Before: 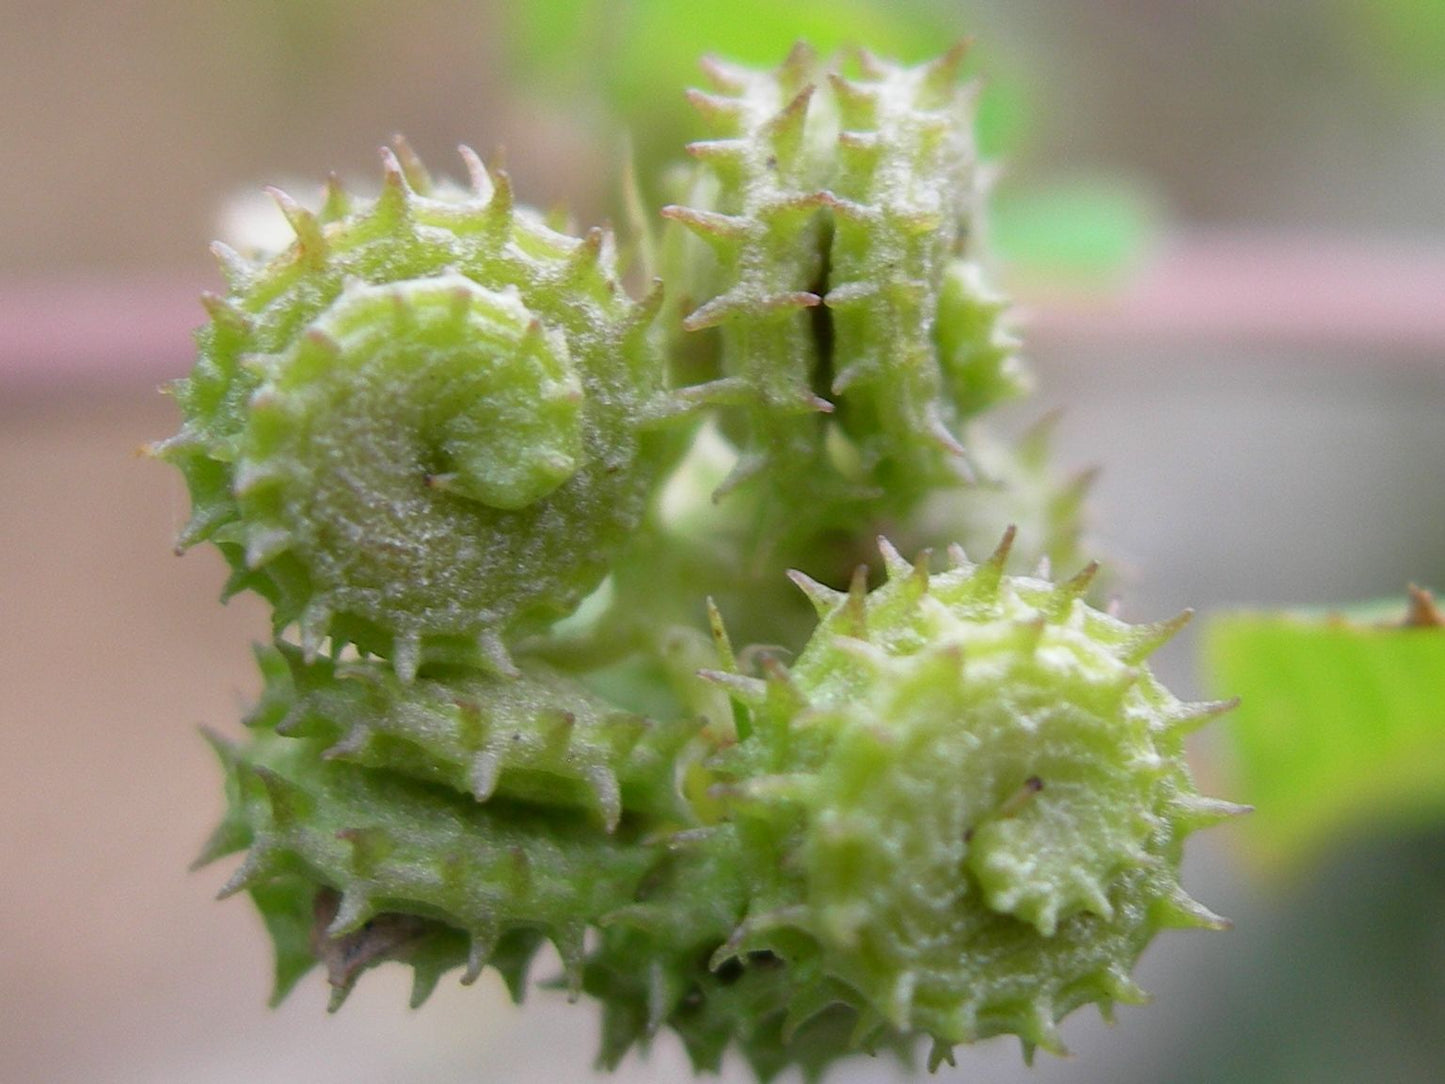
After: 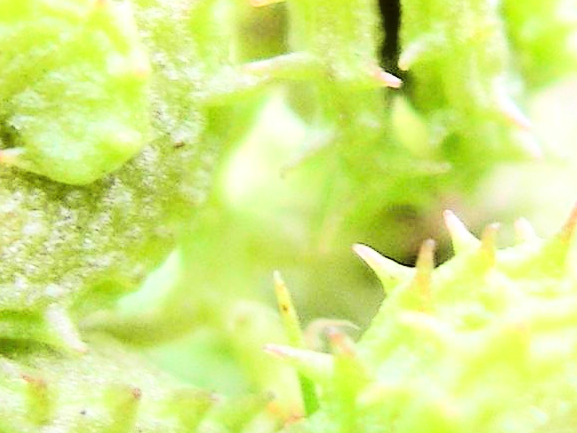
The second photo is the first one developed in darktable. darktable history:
tone equalizer: -7 EV 0.15 EV, -6 EV 0.6 EV, -5 EV 1.15 EV, -4 EV 1.33 EV, -3 EV 1.15 EV, -2 EV 0.6 EV, -1 EV 0.15 EV, mask exposure compensation -0.5 EV
crop: left 30%, top 30%, right 30%, bottom 30%
rgb curve: curves: ch0 [(0, 0) (0.21, 0.15) (0.24, 0.21) (0.5, 0.75) (0.75, 0.96) (0.89, 0.99) (1, 1)]; ch1 [(0, 0.02) (0.21, 0.13) (0.25, 0.2) (0.5, 0.67) (0.75, 0.9) (0.89, 0.97) (1, 1)]; ch2 [(0, 0.02) (0.21, 0.13) (0.25, 0.2) (0.5, 0.67) (0.75, 0.9) (0.89, 0.97) (1, 1)], compensate middle gray true
exposure: black level correction 0, exposure 0.95 EV, compensate exposure bias true, compensate highlight preservation false
shadows and highlights: highlights color adjustment 0%, soften with gaussian
